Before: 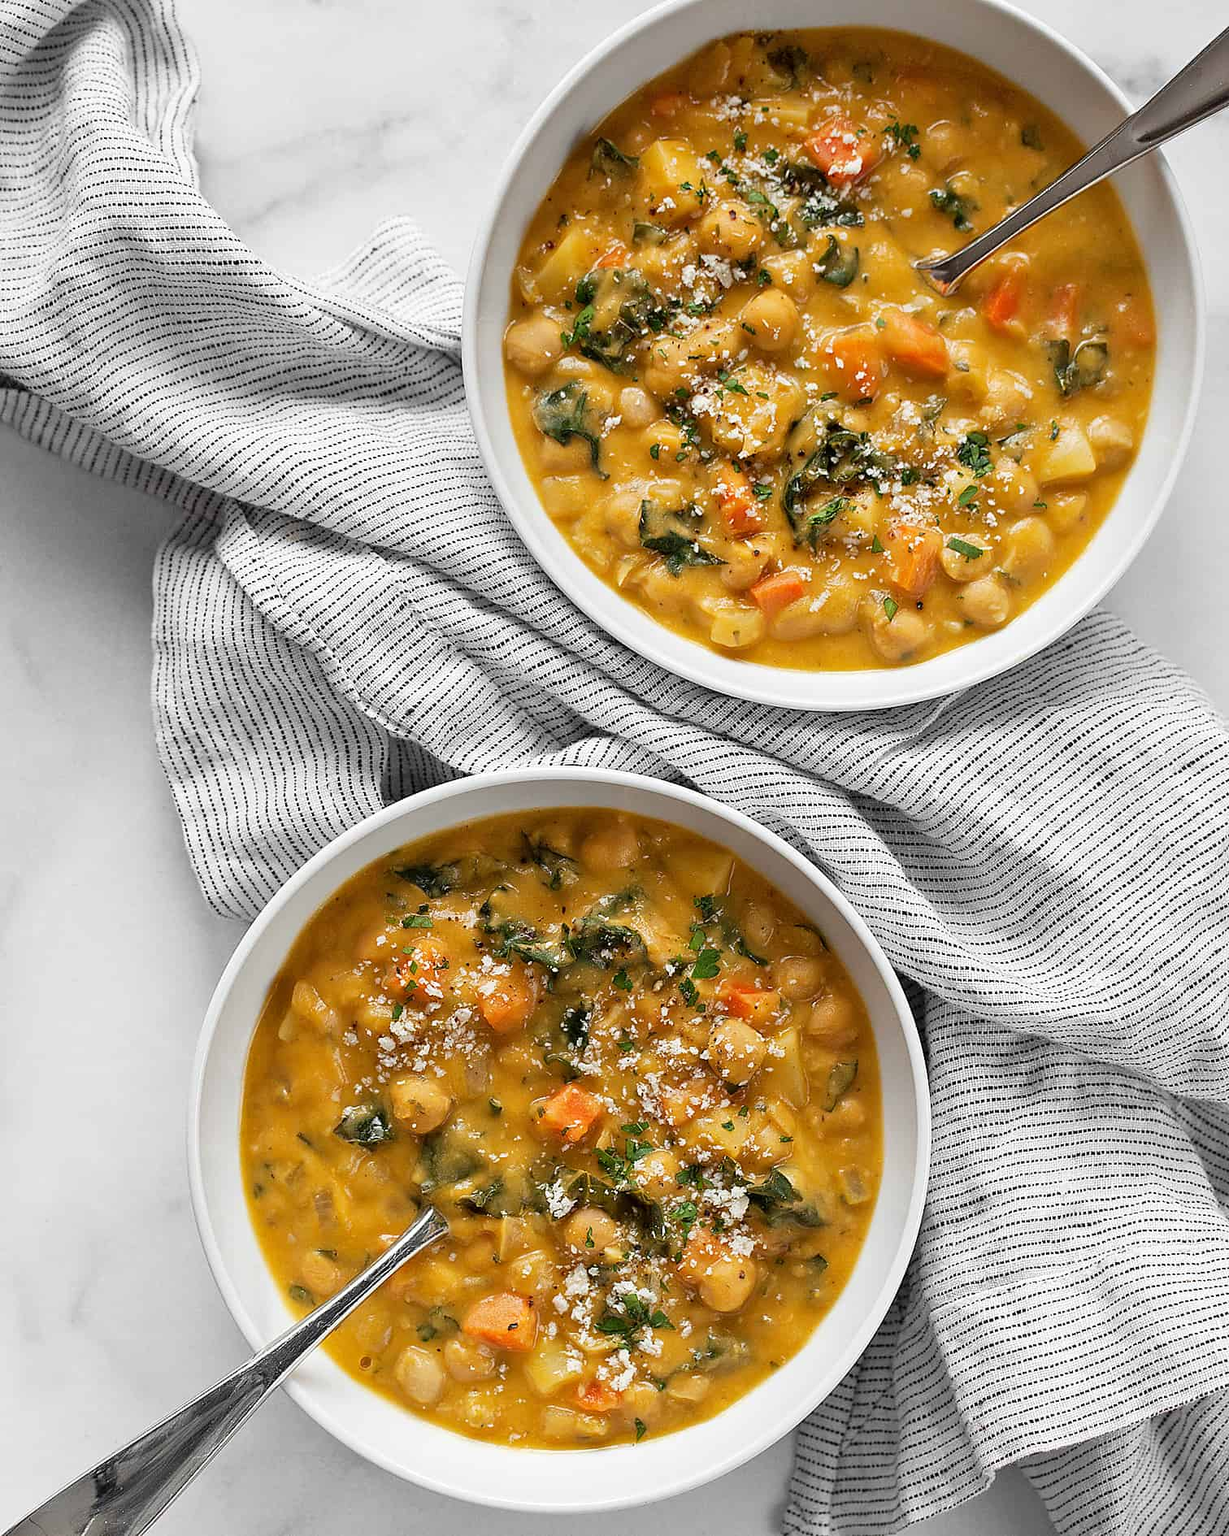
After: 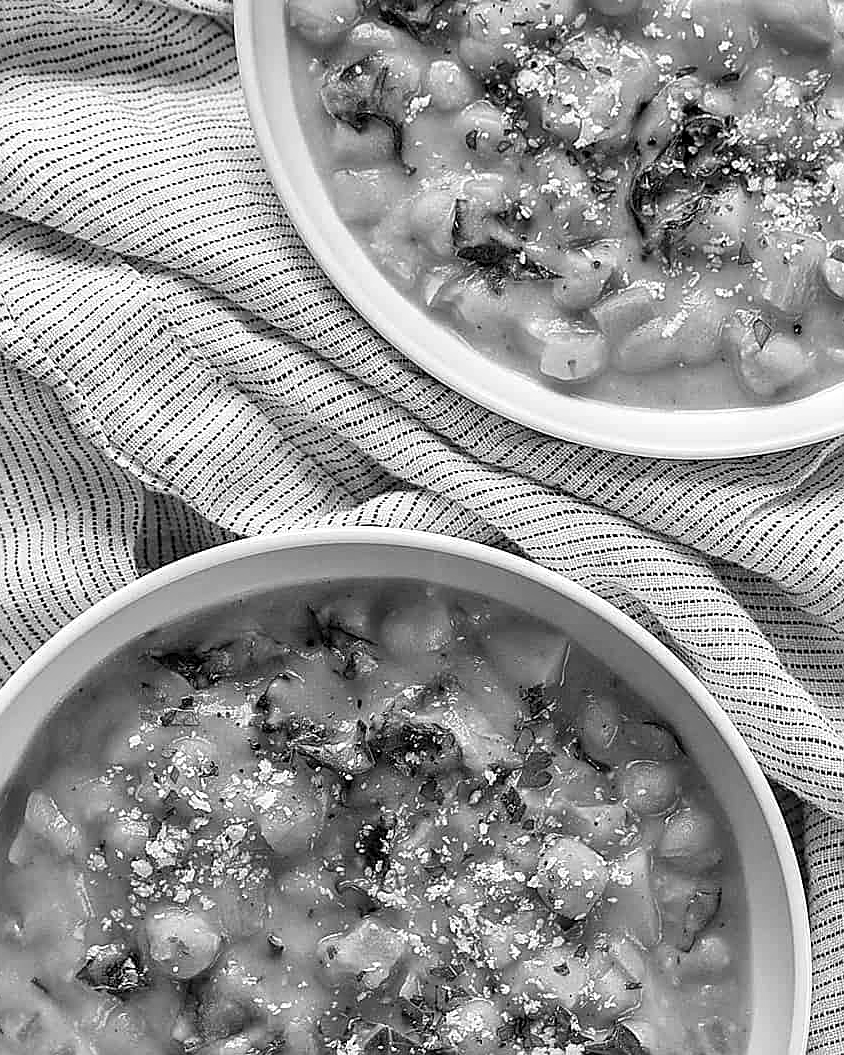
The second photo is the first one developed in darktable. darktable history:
crop and rotate: left 22.13%, top 22.054%, right 22.026%, bottom 22.102%
sharpen: on, module defaults
monochrome: a 32, b 64, size 2.3
white balance: red 1.05, blue 1.072
local contrast: on, module defaults
